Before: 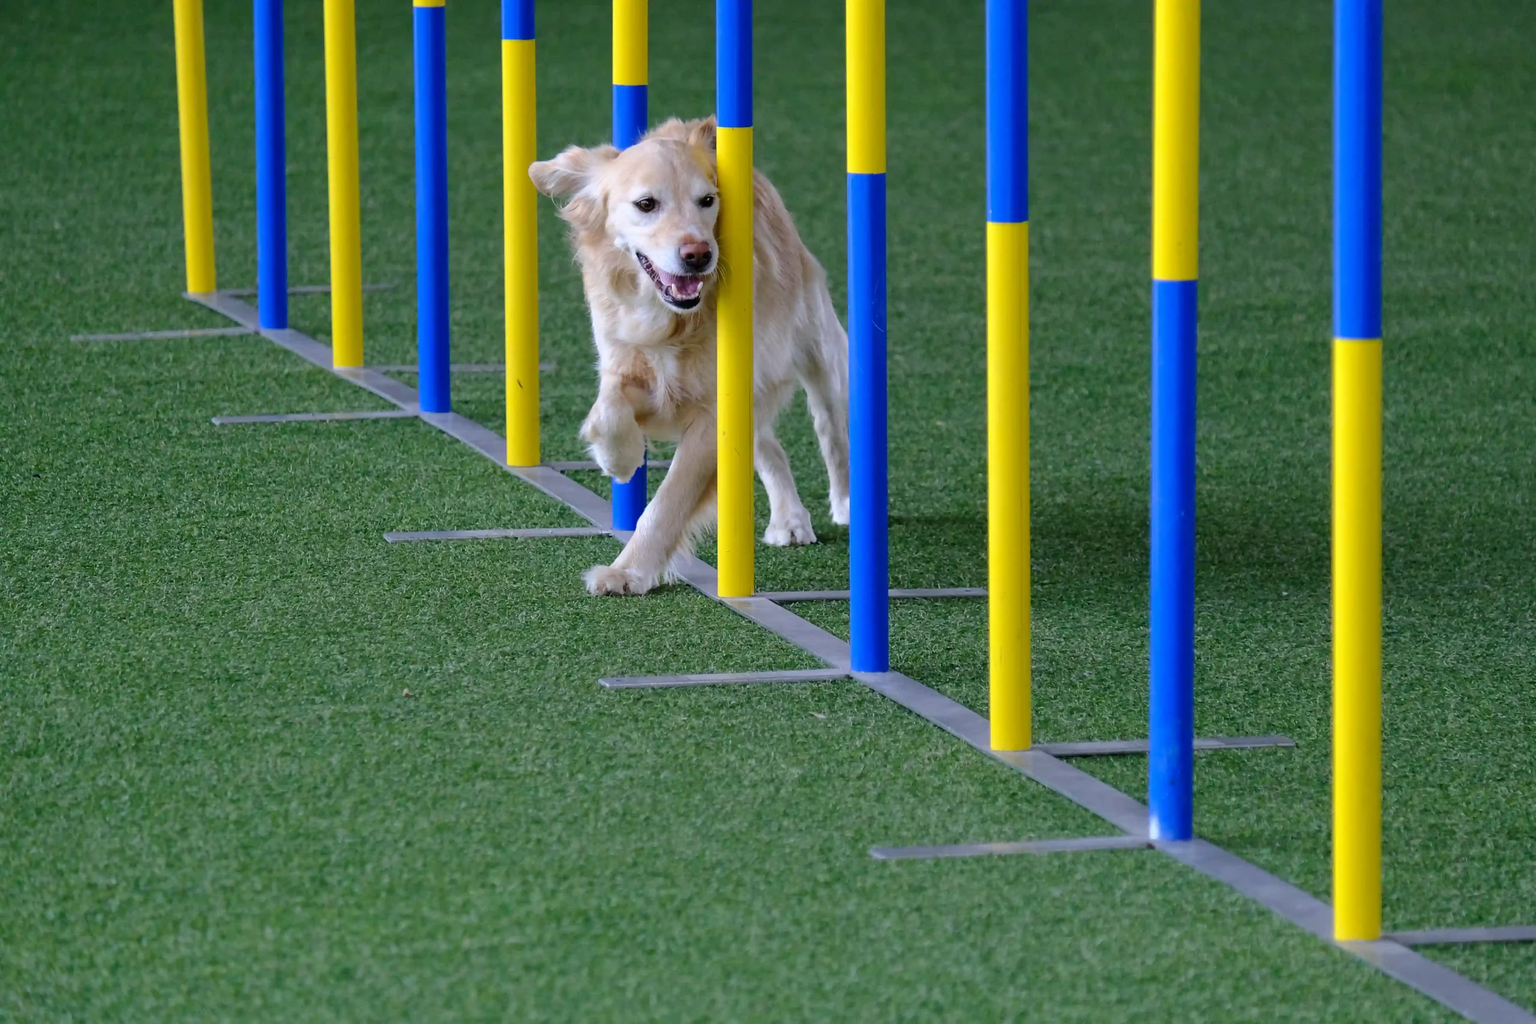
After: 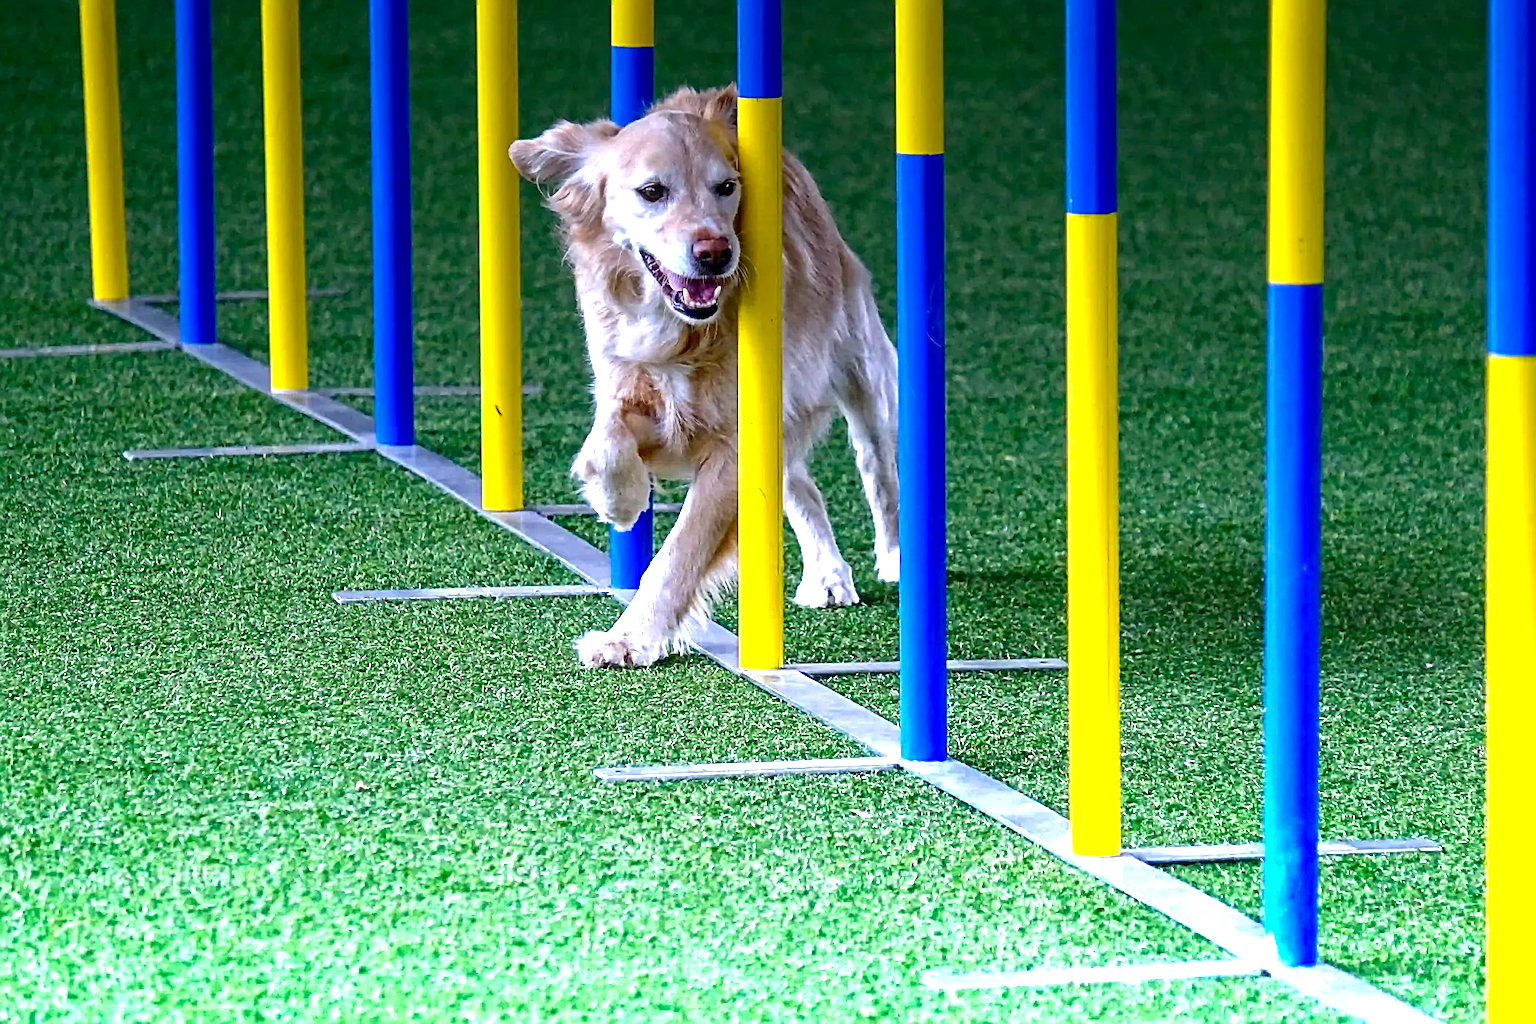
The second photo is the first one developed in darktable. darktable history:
haze removal: strength 0.29, distance 0.25, compatibility mode true, adaptive false
crop and rotate: left 7.196%, top 4.574%, right 10.605%, bottom 13.178%
sharpen: radius 2.584, amount 0.688
local contrast: on, module defaults
contrast brightness saturation: brightness -0.2, saturation 0.08
graduated density: density -3.9 EV
tone equalizer: on, module defaults
